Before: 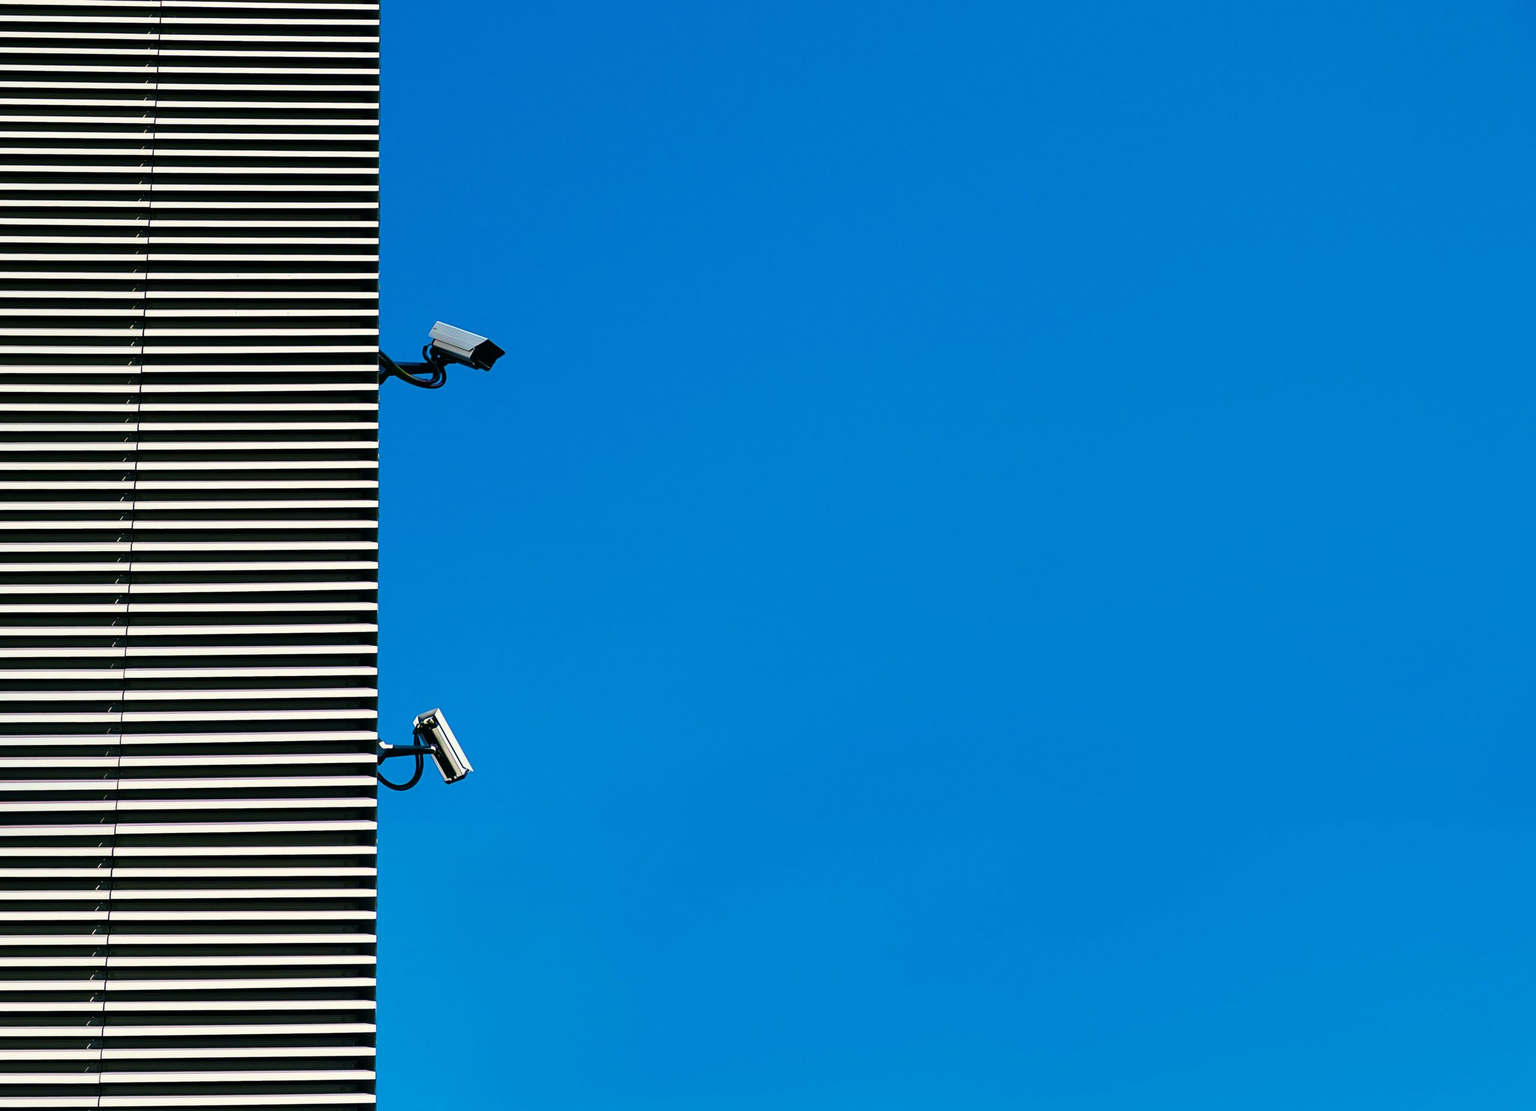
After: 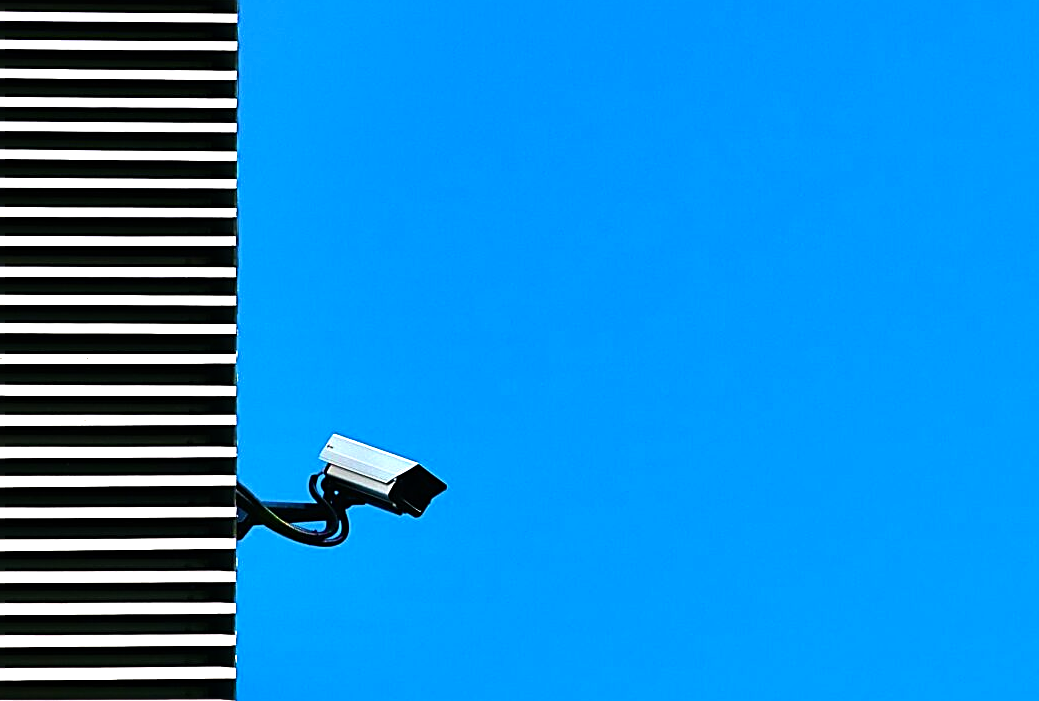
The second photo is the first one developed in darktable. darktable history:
sharpen: on, module defaults
exposure: black level correction 0, exposure 0.5 EV, compensate highlight preservation false
crop: left 15.452%, top 5.459%, right 43.956%, bottom 56.62%
tone equalizer: -8 EV -0.75 EV, -7 EV -0.7 EV, -6 EV -0.6 EV, -5 EV -0.4 EV, -3 EV 0.4 EV, -2 EV 0.6 EV, -1 EV 0.7 EV, +0 EV 0.75 EV, edges refinement/feathering 500, mask exposure compensation -1.57 EV, preserve details no
shadows and highlights: shadows 30.63, highlights -63.22, shadows color adjustment 98%, highlights color adjustment 58.61%, soften with gaussian
